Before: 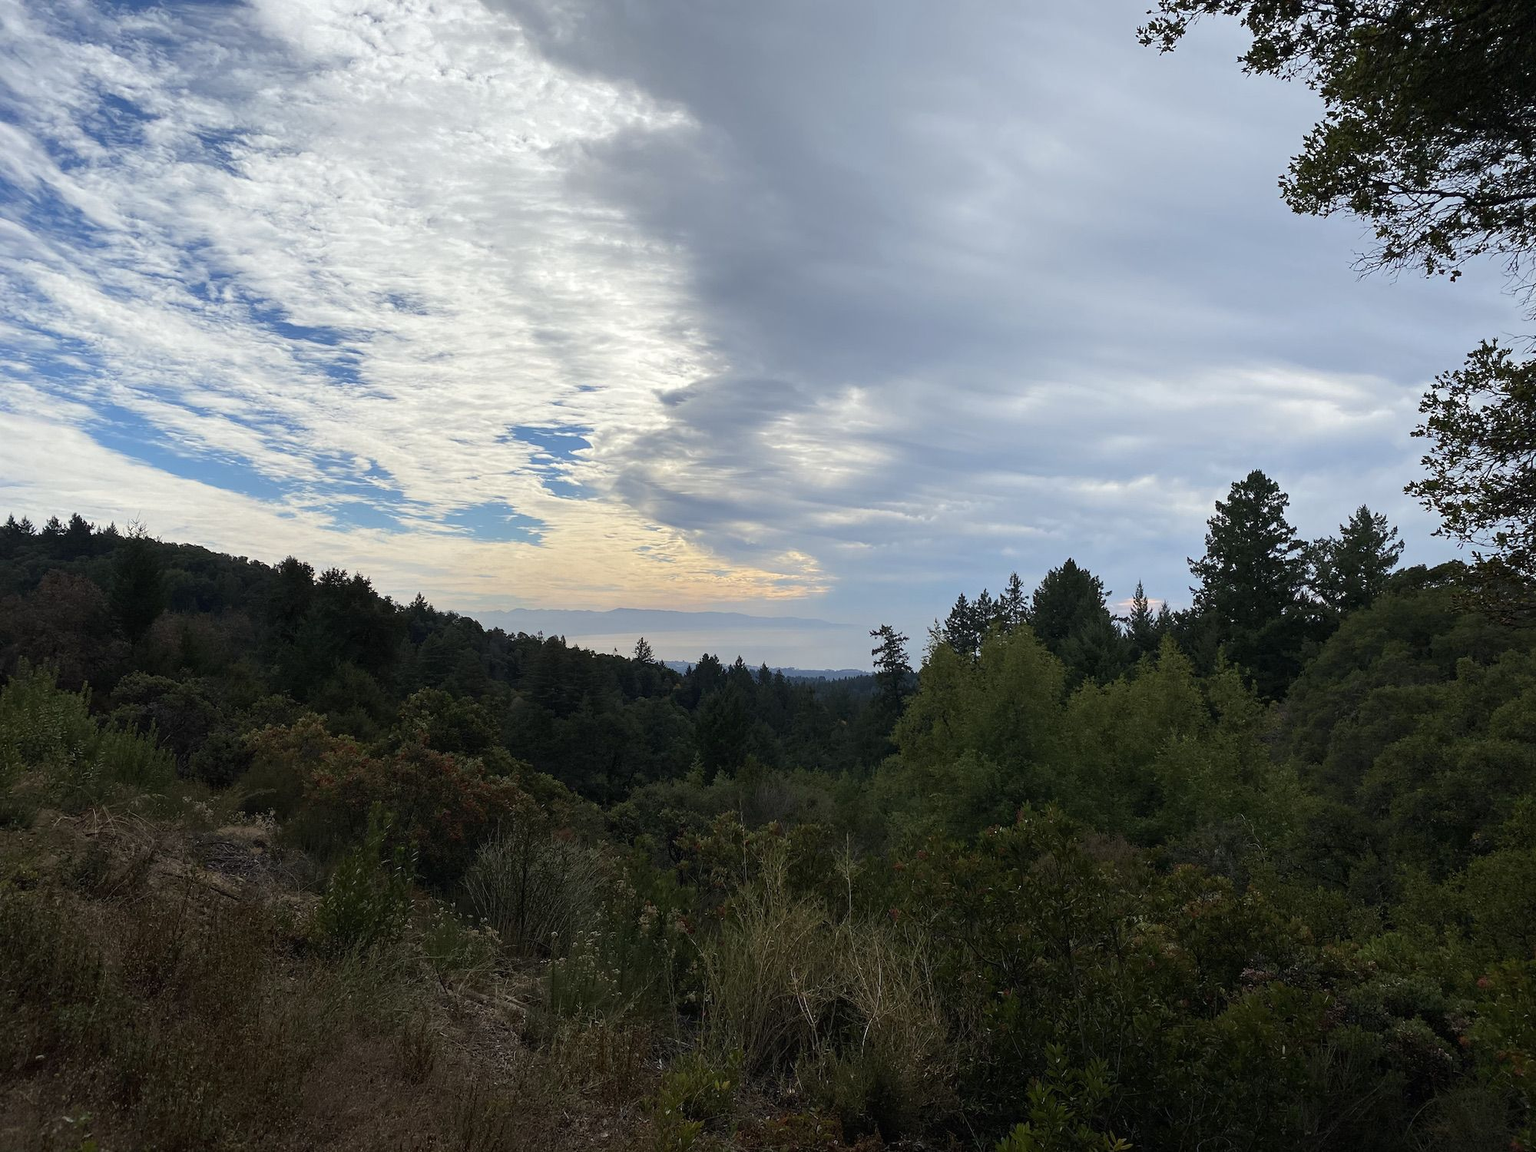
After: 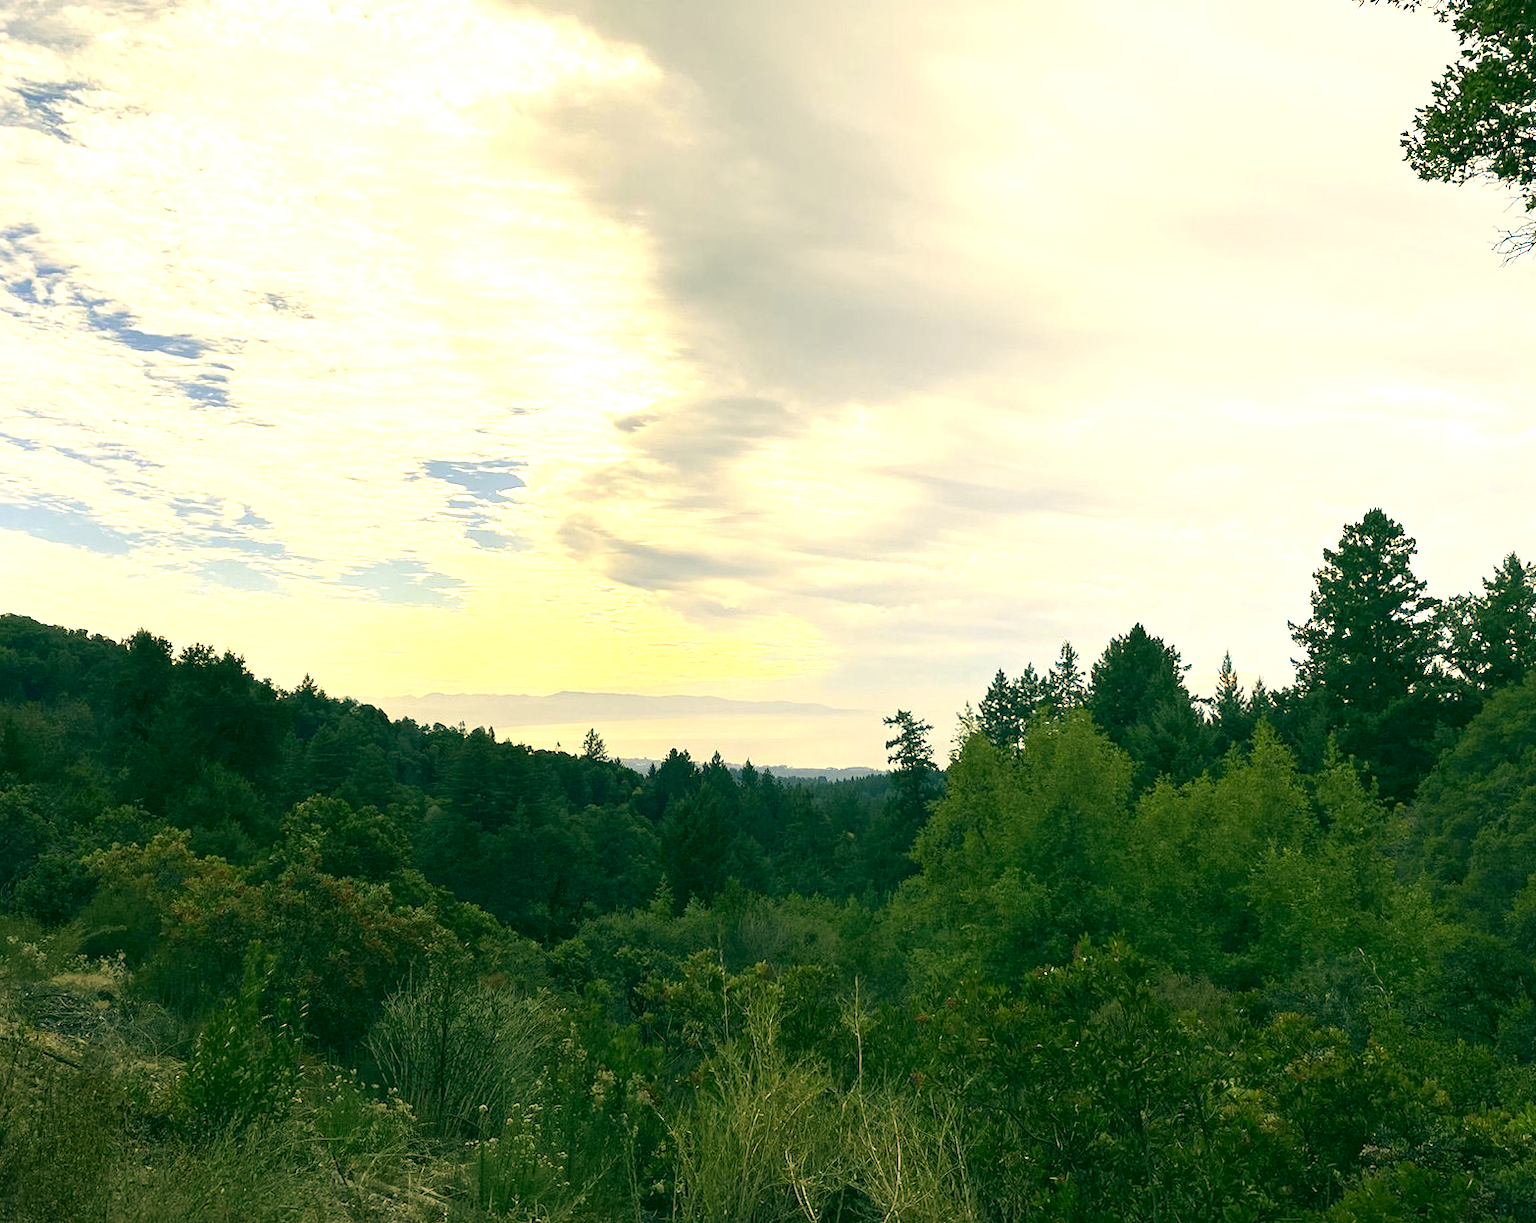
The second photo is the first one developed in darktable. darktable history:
rotate and perspective: rotation -0.45°, automatic cropping original format, crop left 0.008, crop right 0.992, crop top 0.012, crop bottom 0.988
crop: left 11.225%, top 5.381%, right 9.565%, bottom 10.314%
exposure: black level correction 0, exposure 1.2 EV, compensate highlight preservation false
color correction: highlights a* 5.62, highlights b* 33.57, shadows a* -25.86, shadows b* 4.02
